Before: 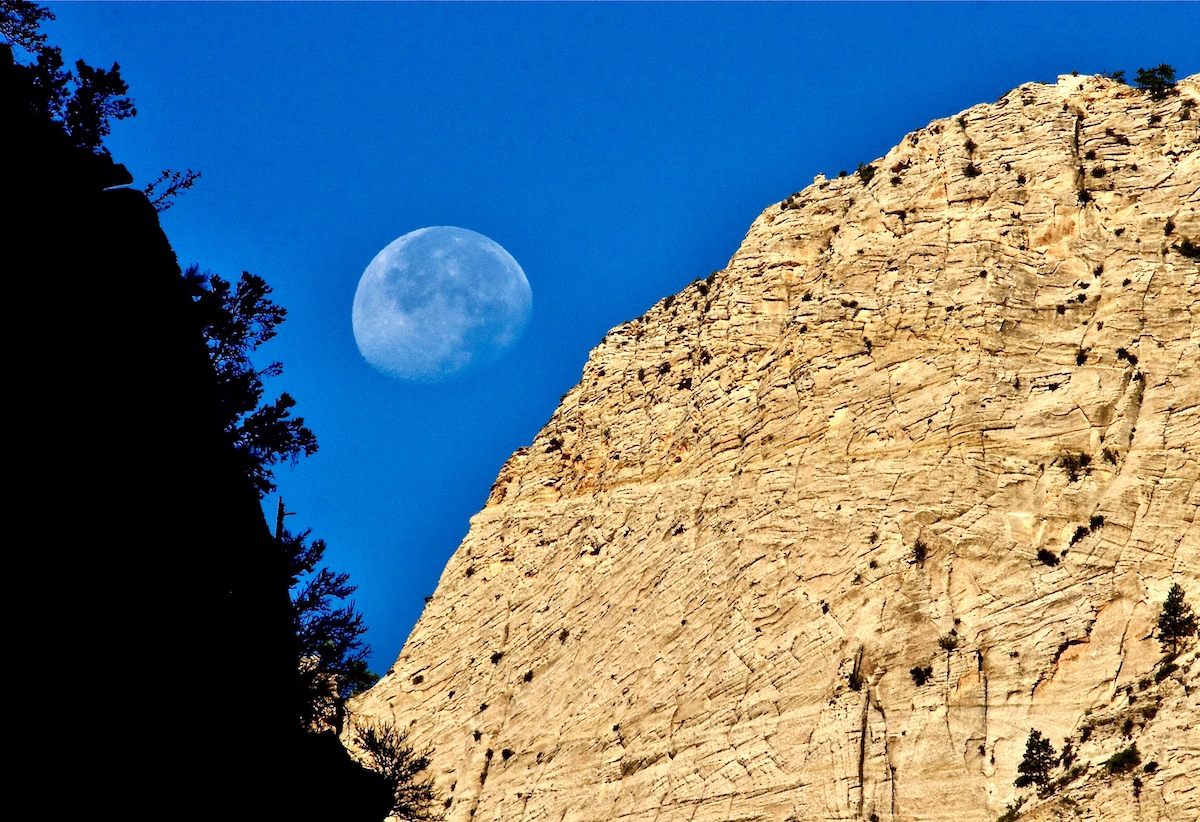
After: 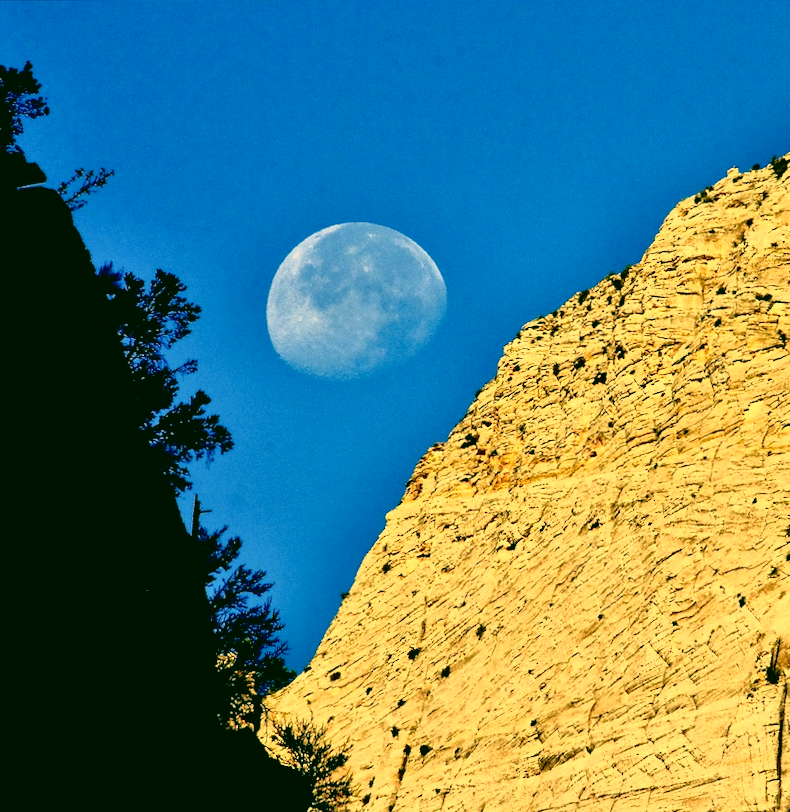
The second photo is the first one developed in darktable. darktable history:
rotate and perspective: rotation -0.45°, automatic cropping original format, crop left 0.008, crop right 0.992, crop top 0.012, crop bottom 0.988
tone curve: curves: ch0 [(0, 0) (0.105, 0.044) (0.195, 0.128) (0.283, 0.283) (0.384, 0.404) (0.485, 0.531) (0.638, 0.681) (0.795, 0.879) (1, 0.977)]; ch1 [(0, 0) (0.161, 0.092) (0.35, 0.33) (0.379, 0.401) (0.456, 0.469) (0.498, 0.503) (0.531, 0.537) (0.596, 0.621) (0.635, 0.671) (1, 1)]; ch2 [(0, 0) (0.371, 0.362) (0.437, 0.437) (0.483, 0.484) (0.53, 0.515) (0.56, 0.58) (0.622, 0.606) (1, 1)], color space Lab, independent channels, preserve colors none
crop and rotate: left 6.617%, right 26.717%
color correction: highlights a* 5.62, highlights b* 33.57, shadows a* -25.86, shadows b* 4.02
